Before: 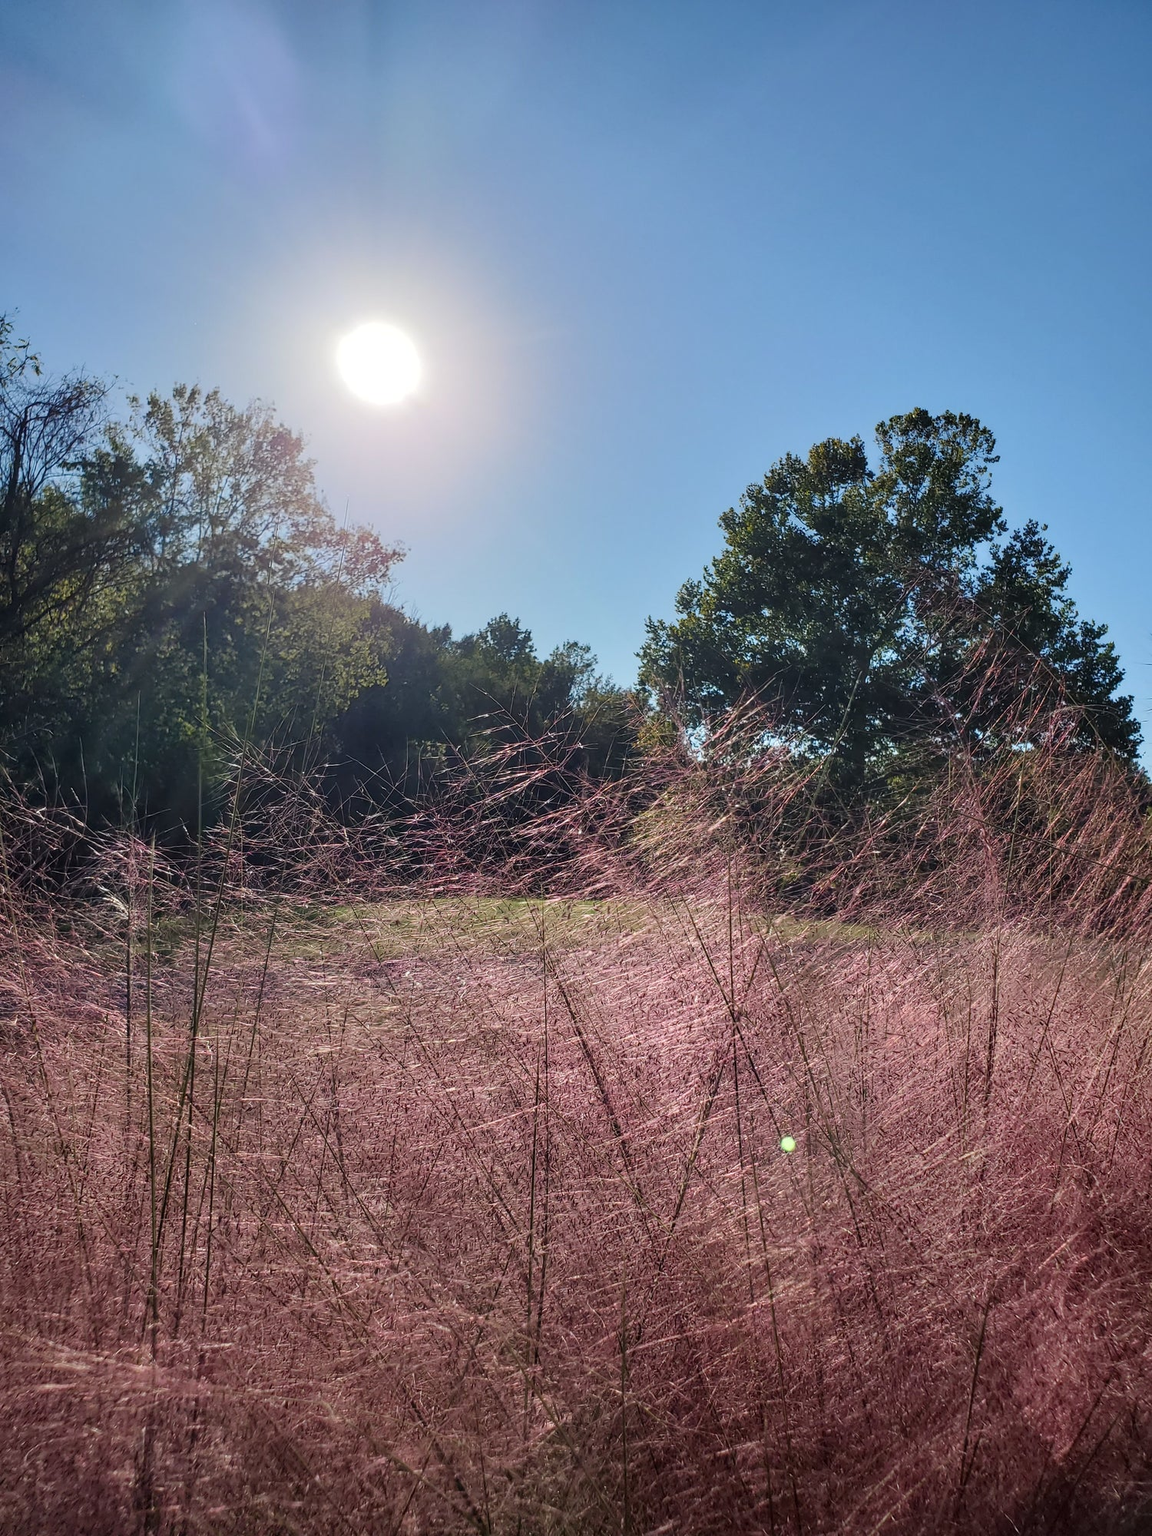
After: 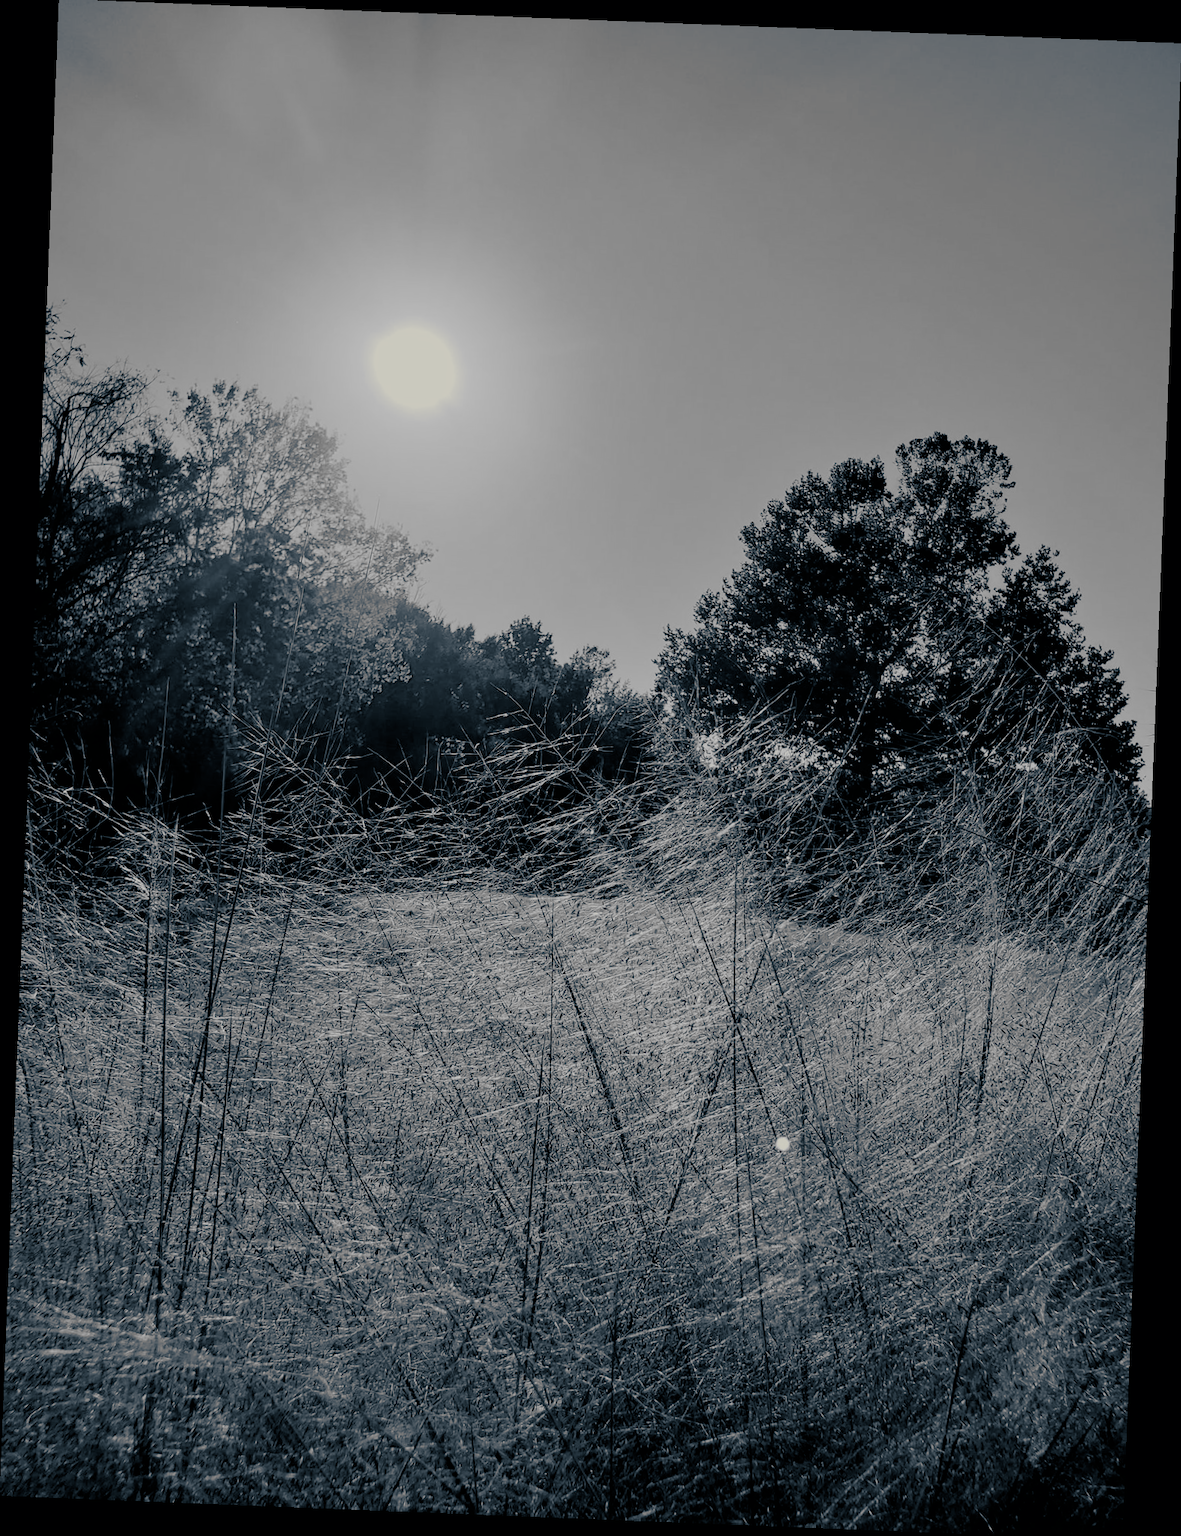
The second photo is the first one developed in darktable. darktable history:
split-toning: shadows › hue 216°, shadows › saturation 1, highlights › hue 57.6°, balance -33.4
crop: top 0.05%, bottom 0.098%
filmic rgb: black relative exposure -6.15 EV, white relative exposure 6.96 EV, hardness 2.23, color science v6 (2022)
rotate and perspective: rotation 2.27°, automatic cropping off
exposure: black level correction 0.011, compensate highlight preservation false
monochrome: a 32, b 64, size 2.3
